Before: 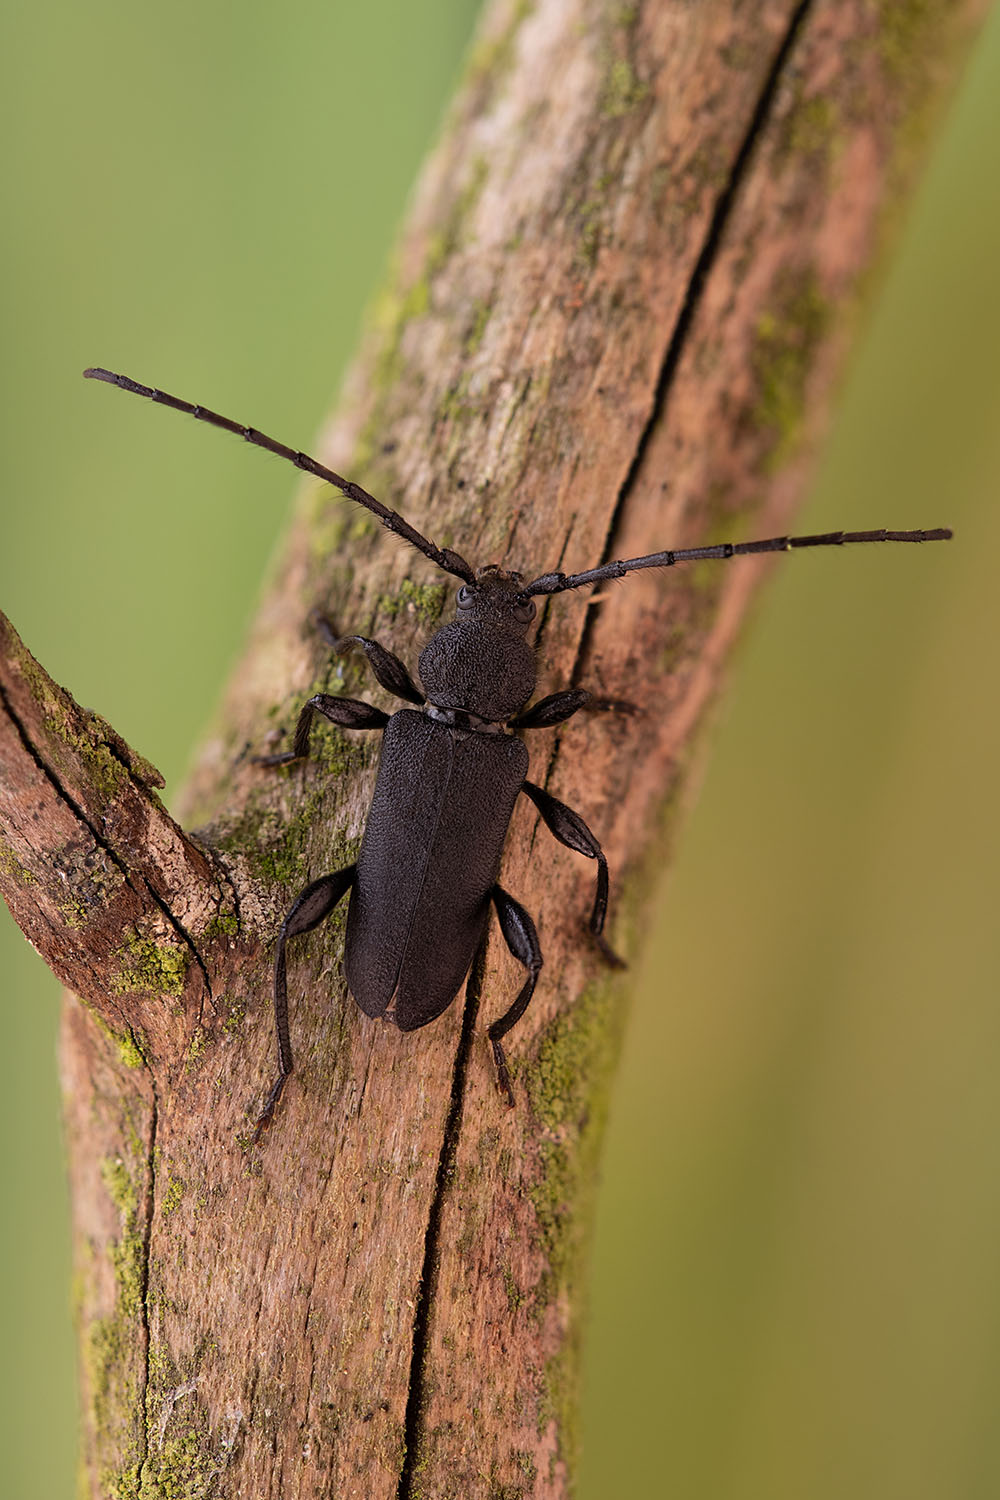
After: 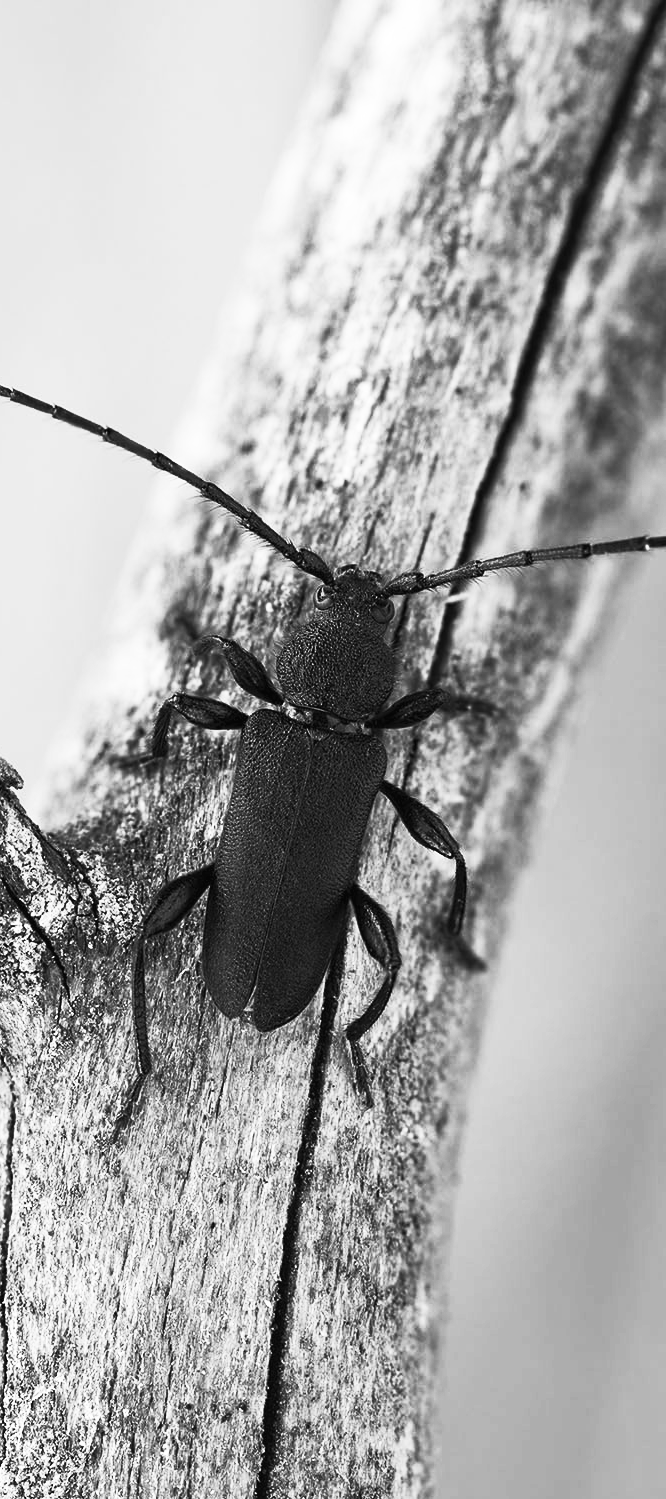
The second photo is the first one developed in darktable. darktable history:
contrast brightness saturation: contrast 0.53, brightness 0.47, saturation -1
color balance rgb: linear chroma grading › global chroma 9%, perceptual saturation grading › global saturation 36%, perceptual brilliance grading › global brilliance 15%, perceptual brilliance grading › shadows -35%, global vibrance 15%
color balance: mode lift, gamma, gain (sRGB), lift [1, 0.99, 1.01, 0.992], gamma [1, 1.037, 0.974, 0.963]
crop and rotate: left 14.292%, right 19.041%
exposure: compensate highlight preservation false
